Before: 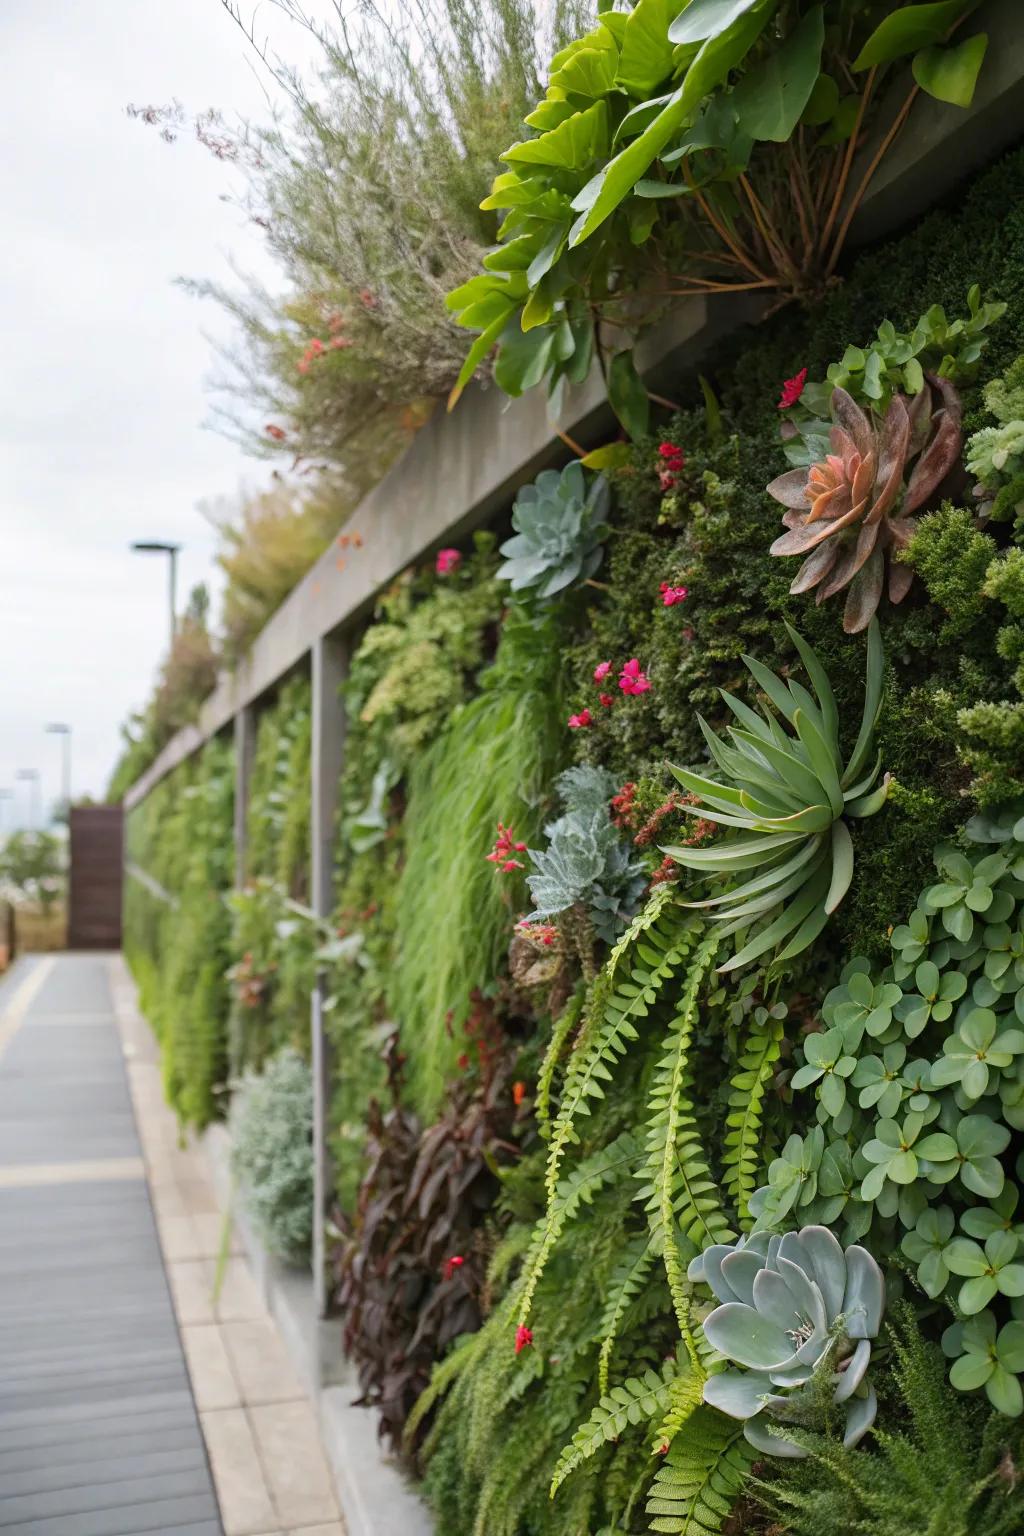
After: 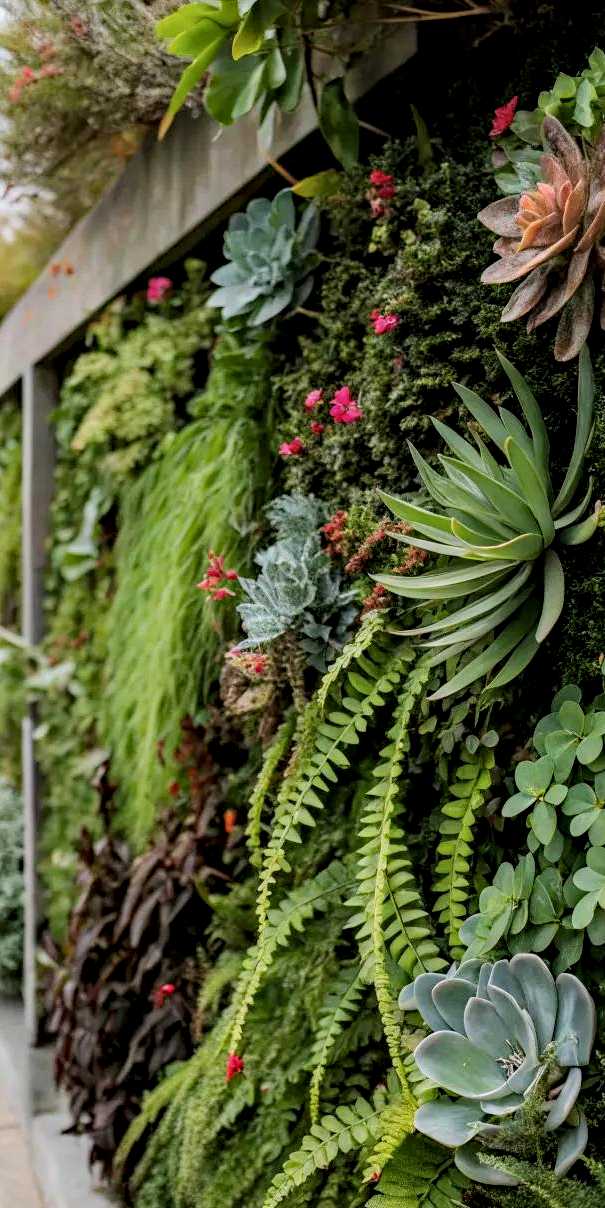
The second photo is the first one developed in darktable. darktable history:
haze removal: strength 0.29, distance 0.25, compatibility mode true, adaptive false
crop and rotate: left 28.256%, top 17.734%, right 12.656%, bottom 3.573%
filmic rgb: black relative exposure -7.65 EV, white relative exposure 4.56 EV, hardness 3.61, color science v6 (2022)
local contrast: detail 150%
